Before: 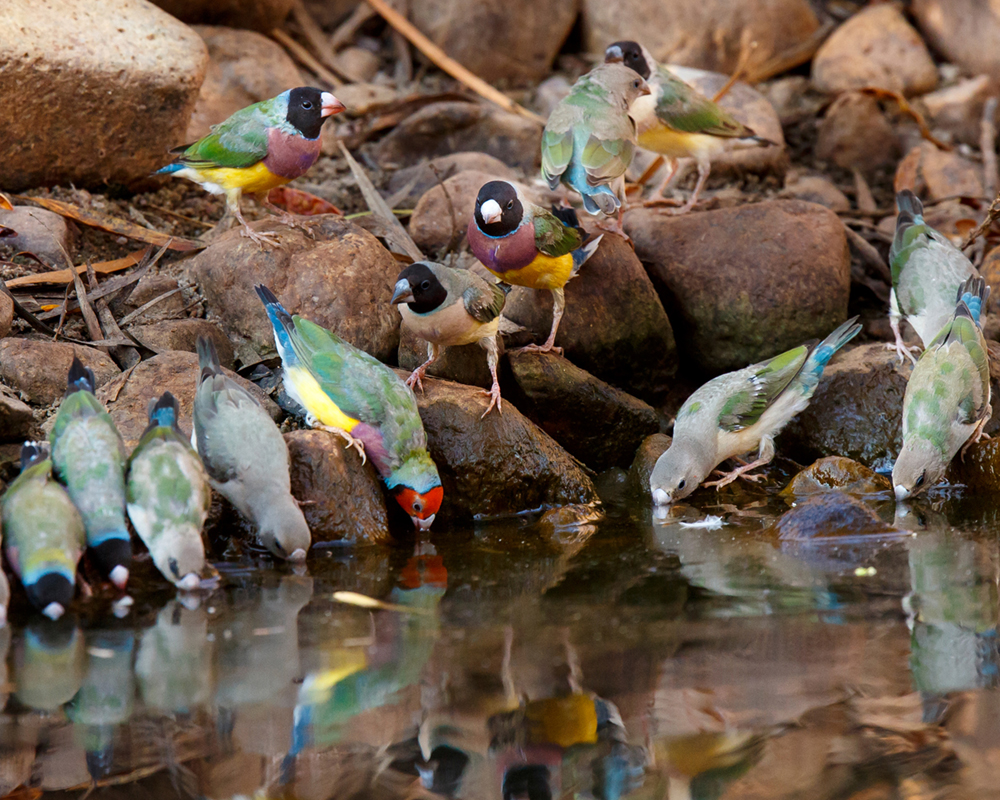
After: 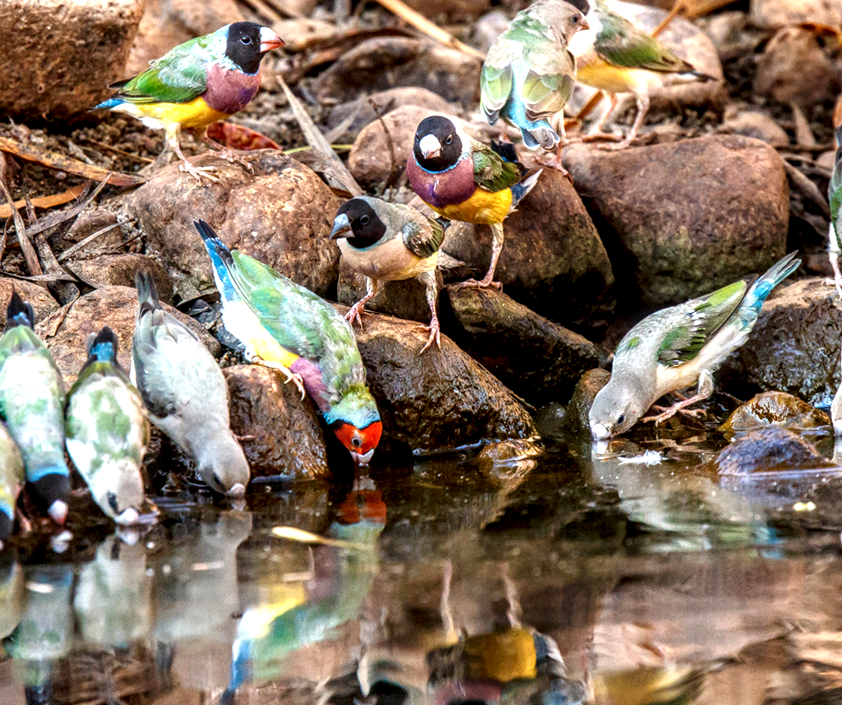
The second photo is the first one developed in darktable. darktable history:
crop: left 6.176%, top 8.13%, right 9.545%, bottom 3.642%
exposure: black level correction 0, exposure 0.5 EV, compensate exposure bias true, compensate highlight preservation false
local contrast: highlights 2%, shadows 7%, detail 182%
